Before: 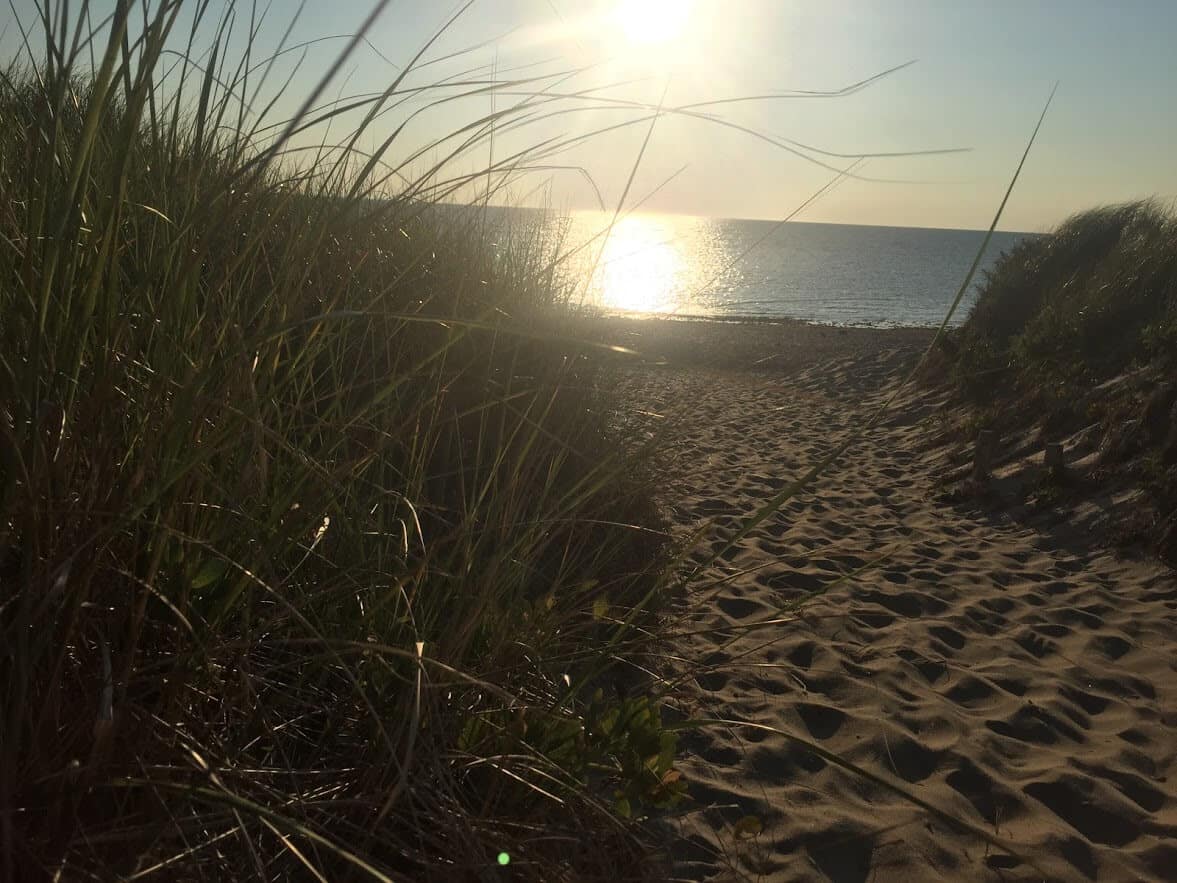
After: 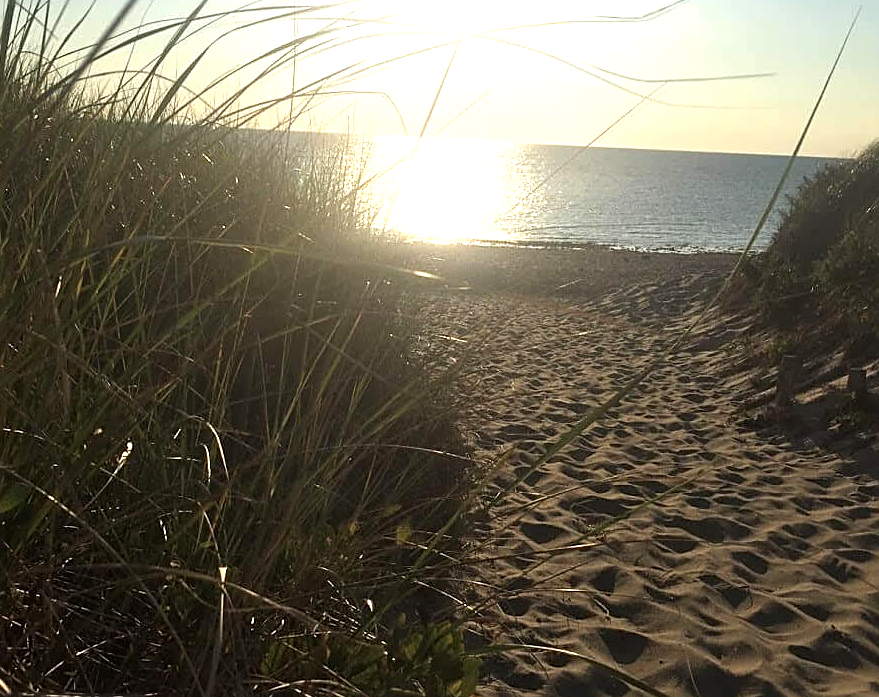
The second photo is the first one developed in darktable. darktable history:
exposure: exposure 0.491 EV, compensate highlight preservation false
tone equalizer: -8 EV -0.397 EV, -7 EV -0.363 EV, -6 EV -0.348 EV, -5 EV -0.205 EV, -3 EV 0.225 EV, -2 EV 0.333 EV, -1 EV 0.375 EV, +0 EV 0.398 EV
sharpen: on, module defaults
crop: left 16.772%, top 8.543%, right 8.478%, bottom 12.512%
